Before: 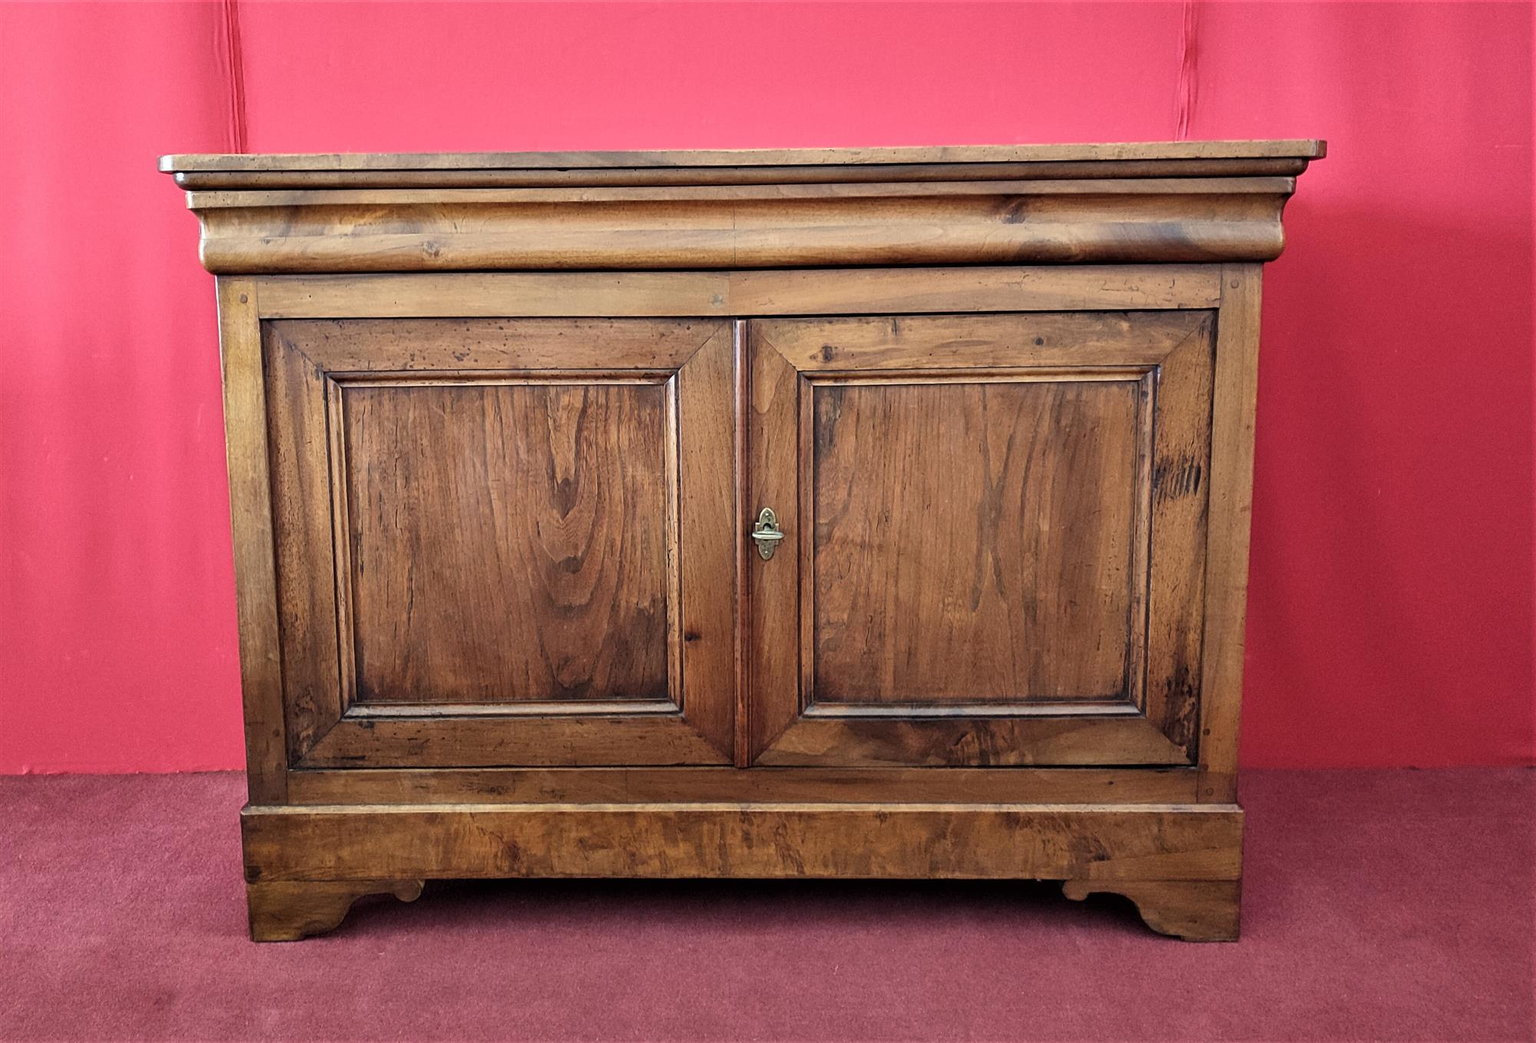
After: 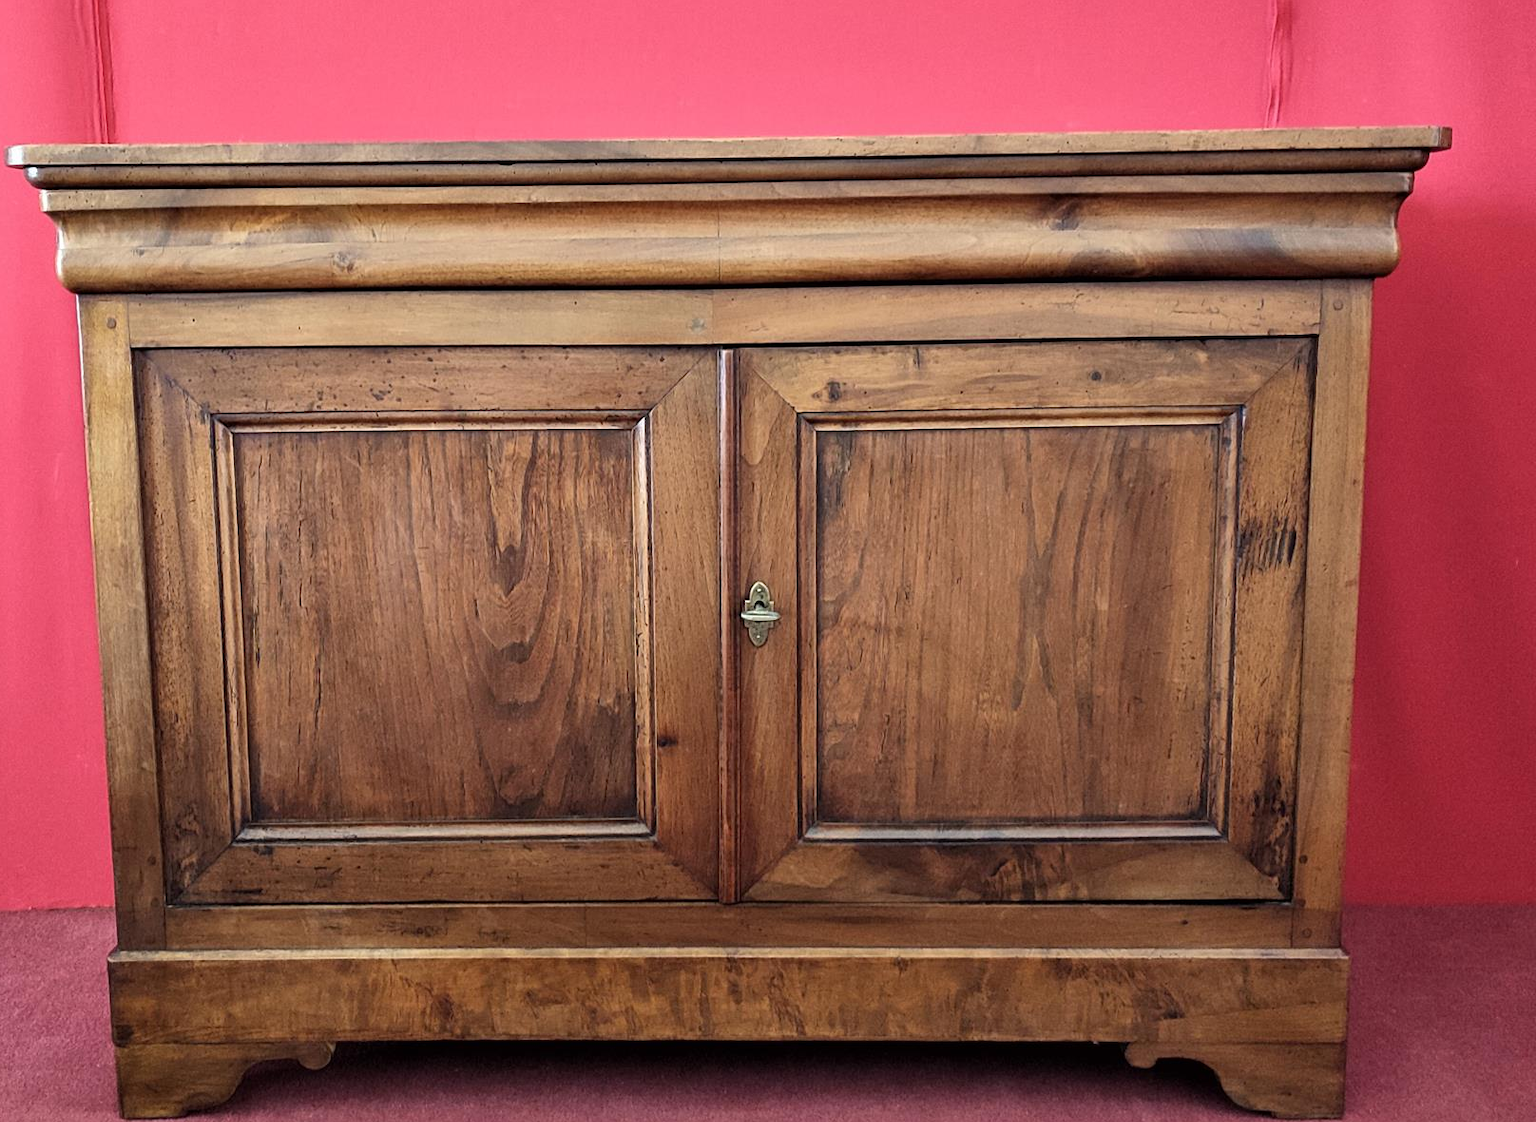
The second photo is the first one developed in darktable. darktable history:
crop: left 10.006%, top 3.662%, right 9.19%, bottom 9.326%
